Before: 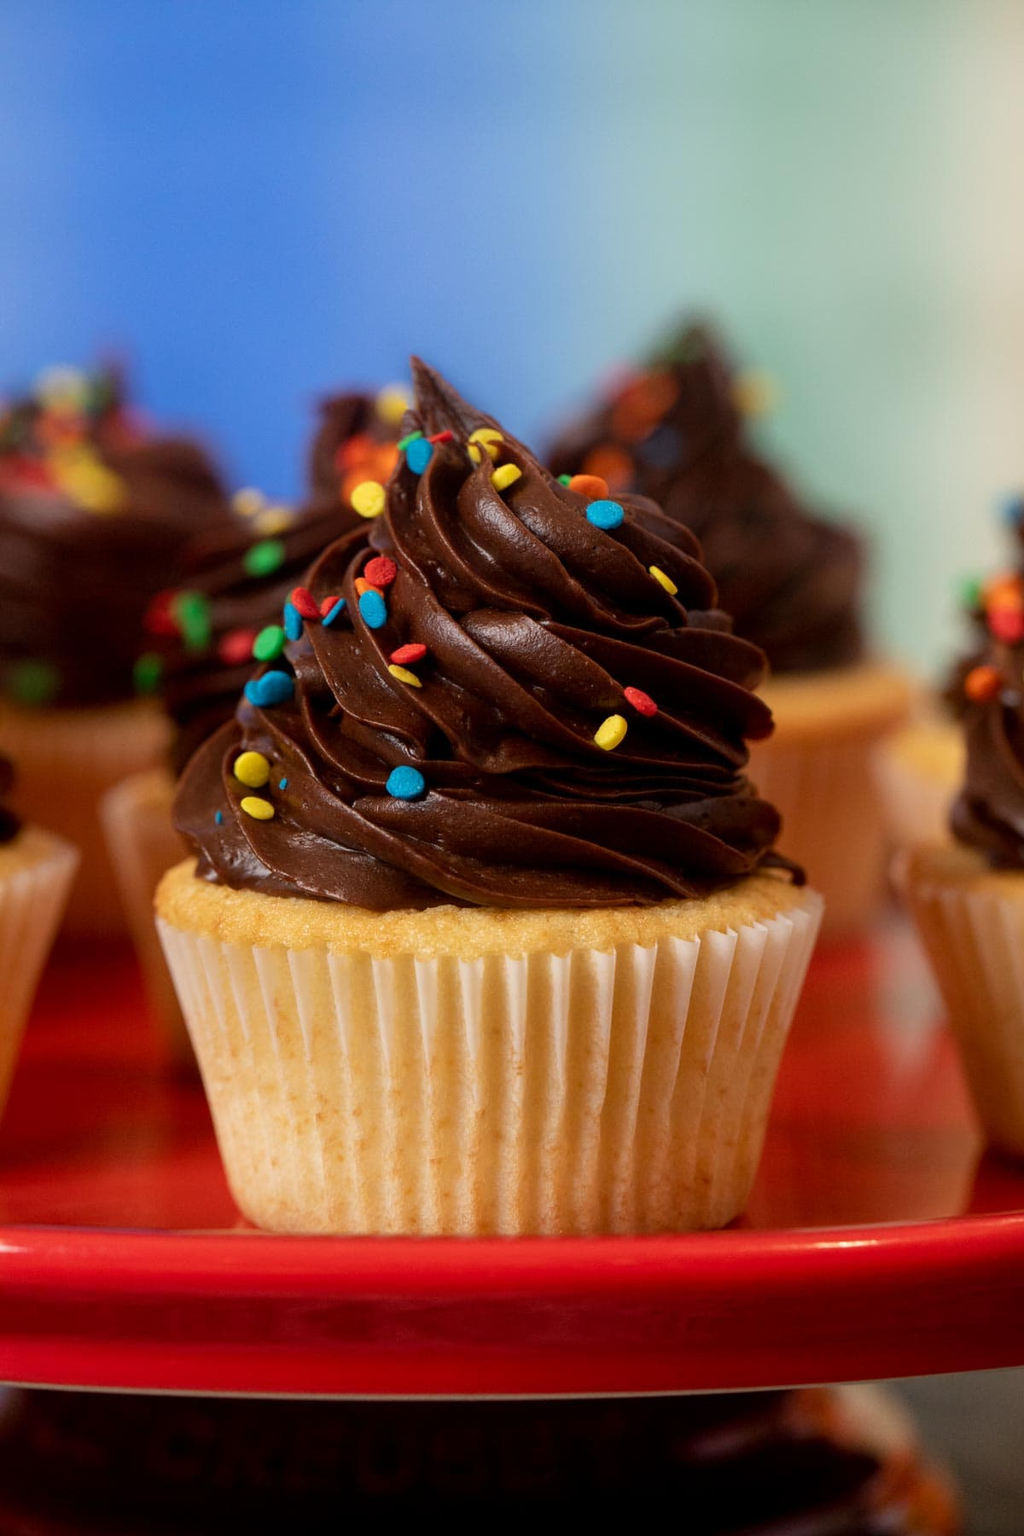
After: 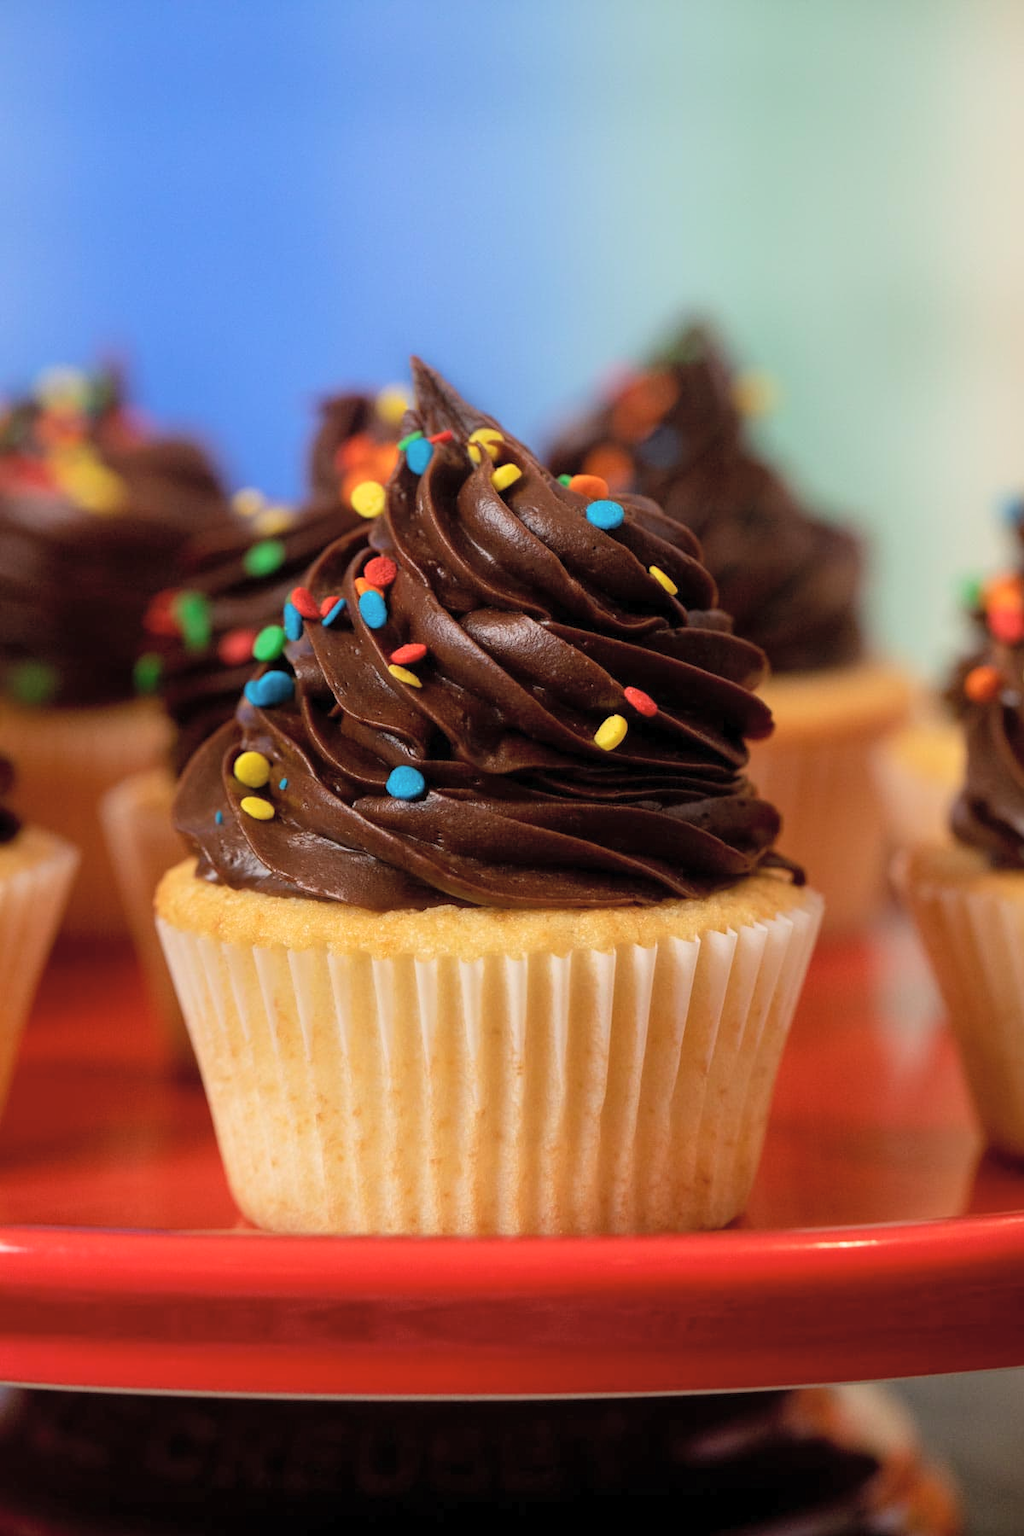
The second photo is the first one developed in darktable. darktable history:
contrast brightness saturation: brightness 0.14
